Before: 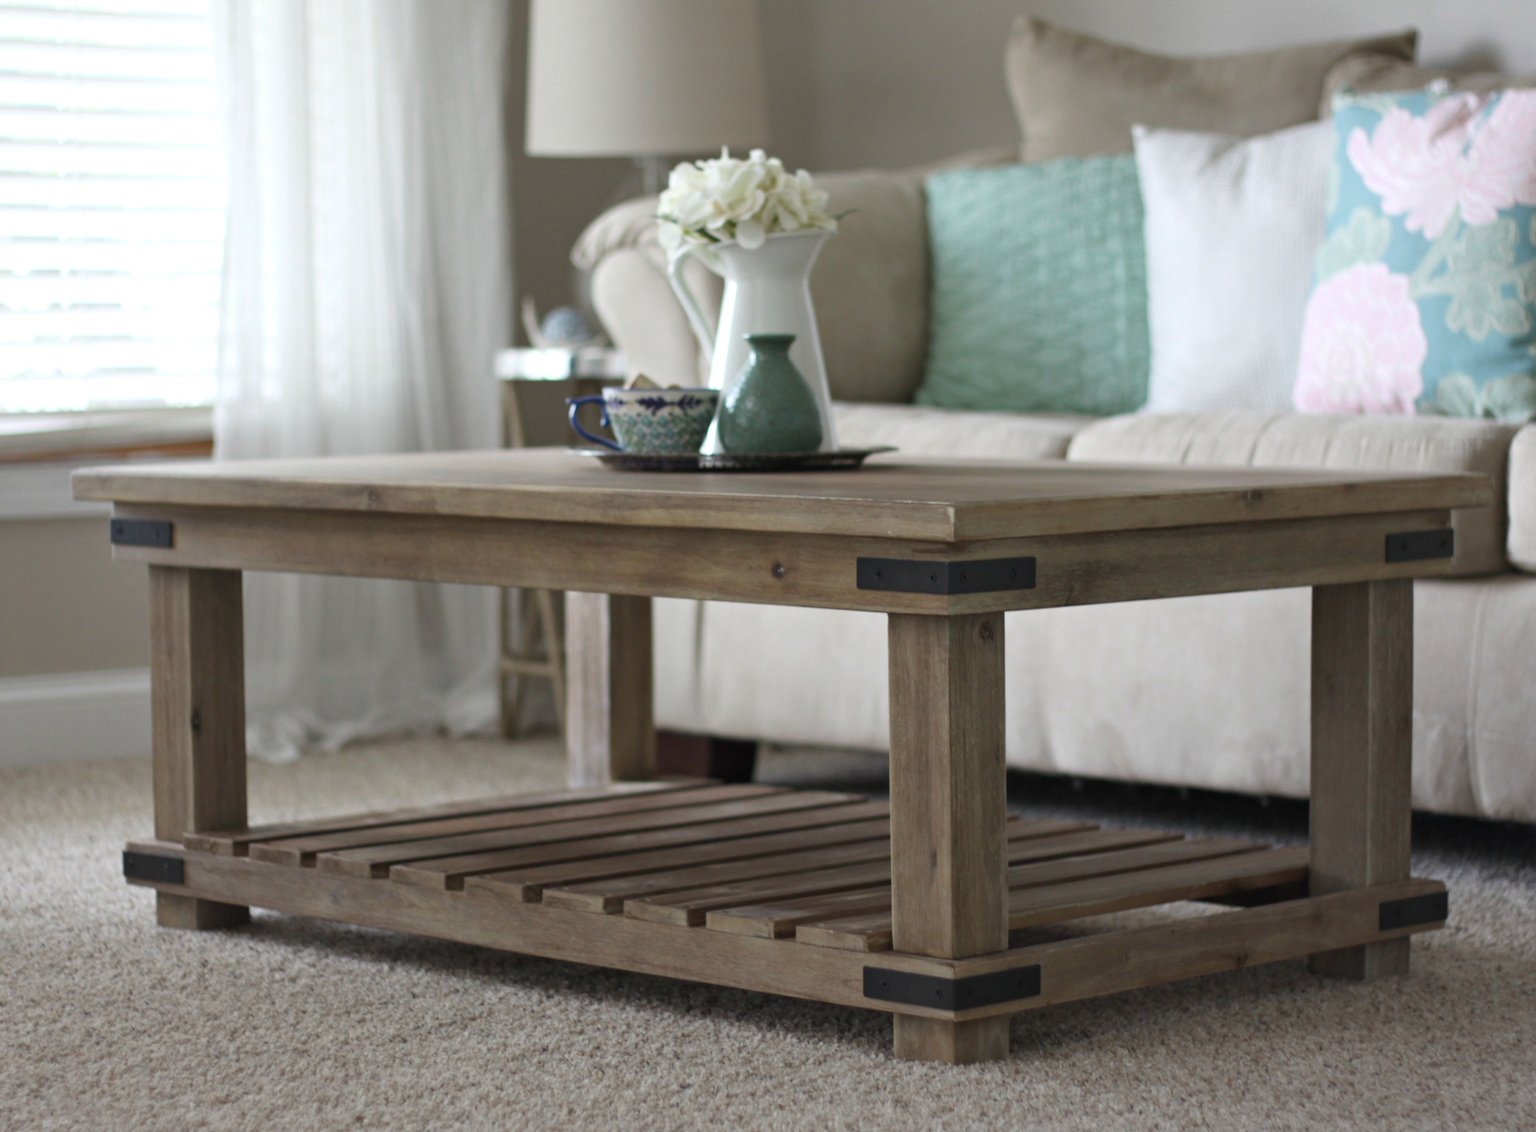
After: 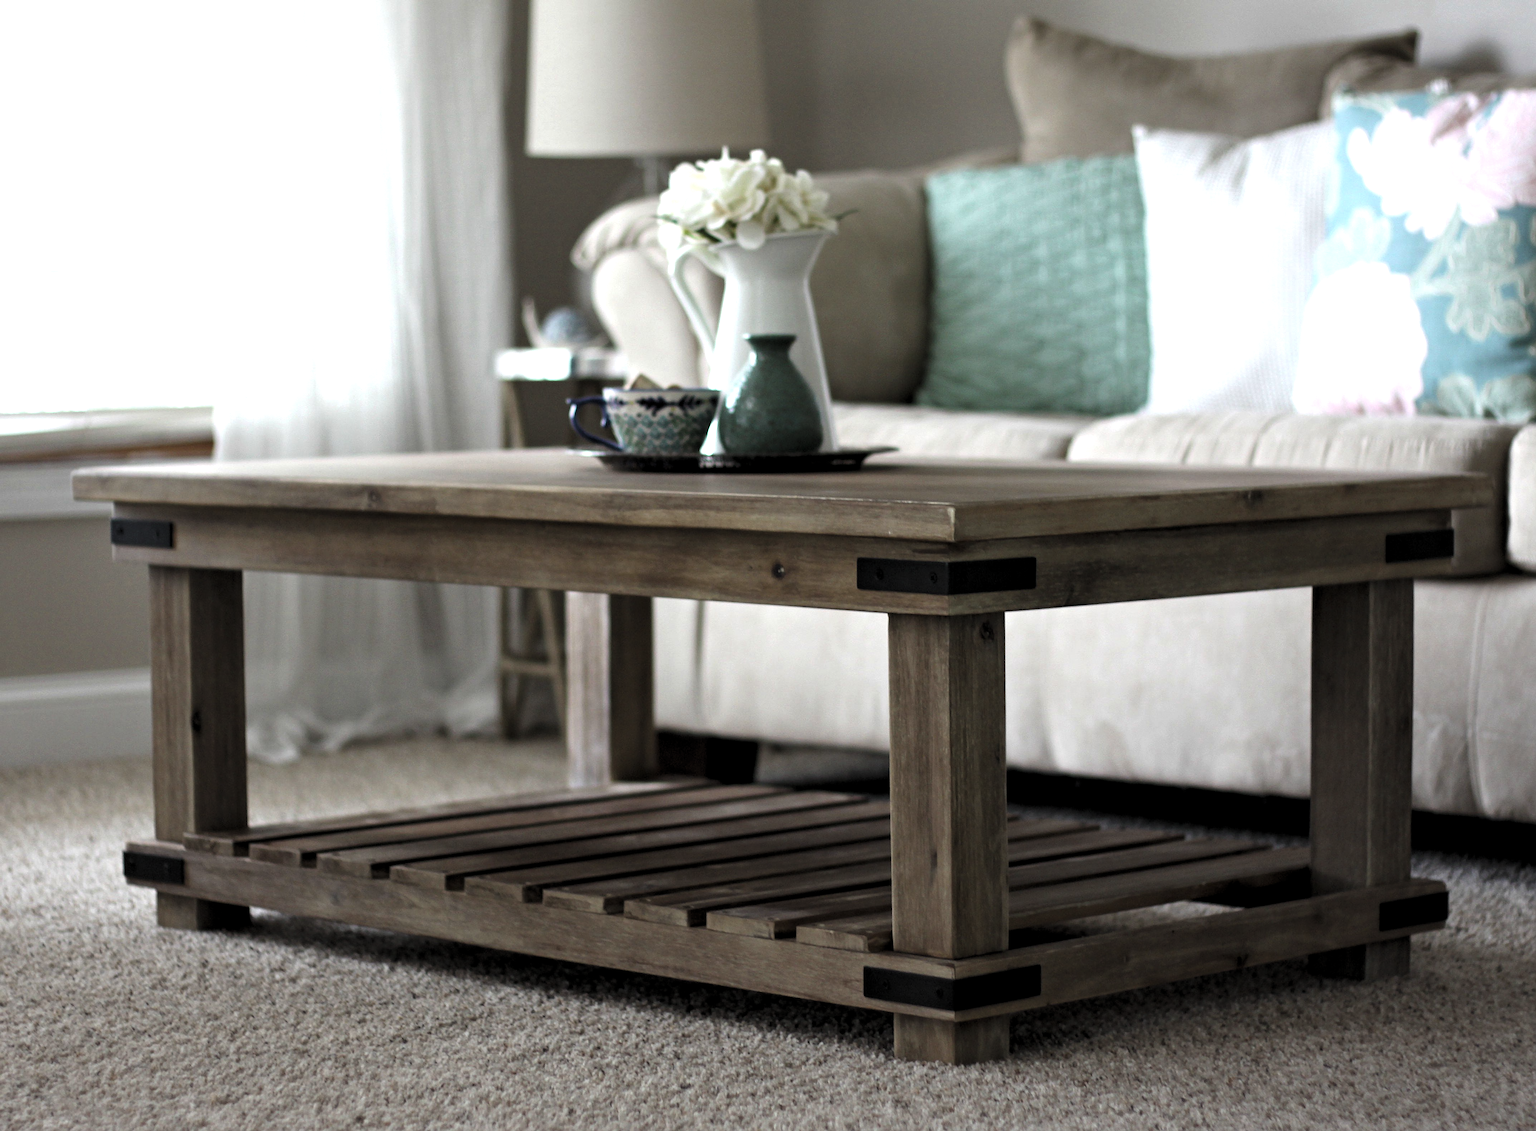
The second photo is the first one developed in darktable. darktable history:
sharpen: on, module defaults
levels: levels [0.129, 0.519, 0.867]
